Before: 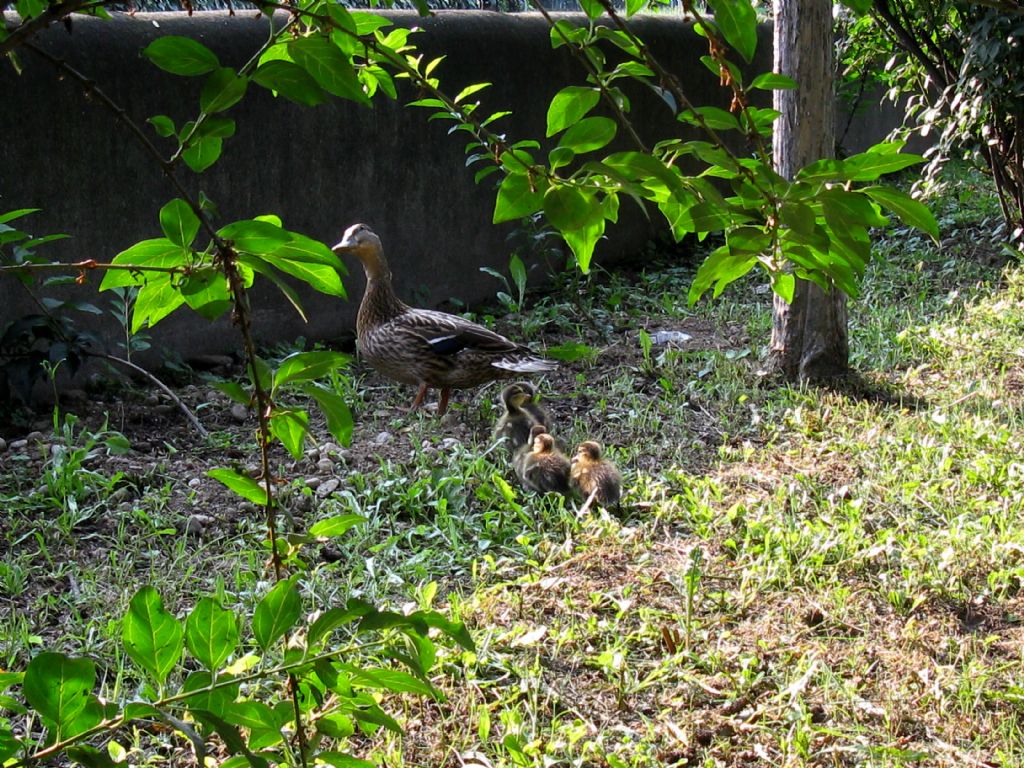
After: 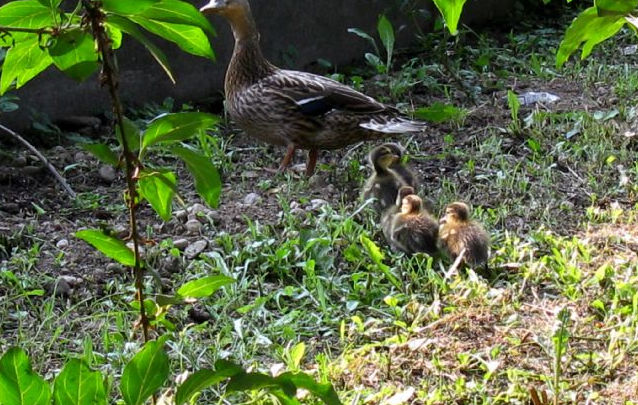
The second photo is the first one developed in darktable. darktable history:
crop: left 12.967%, top 31.228%, right 24.678%, bottom 15.977%
